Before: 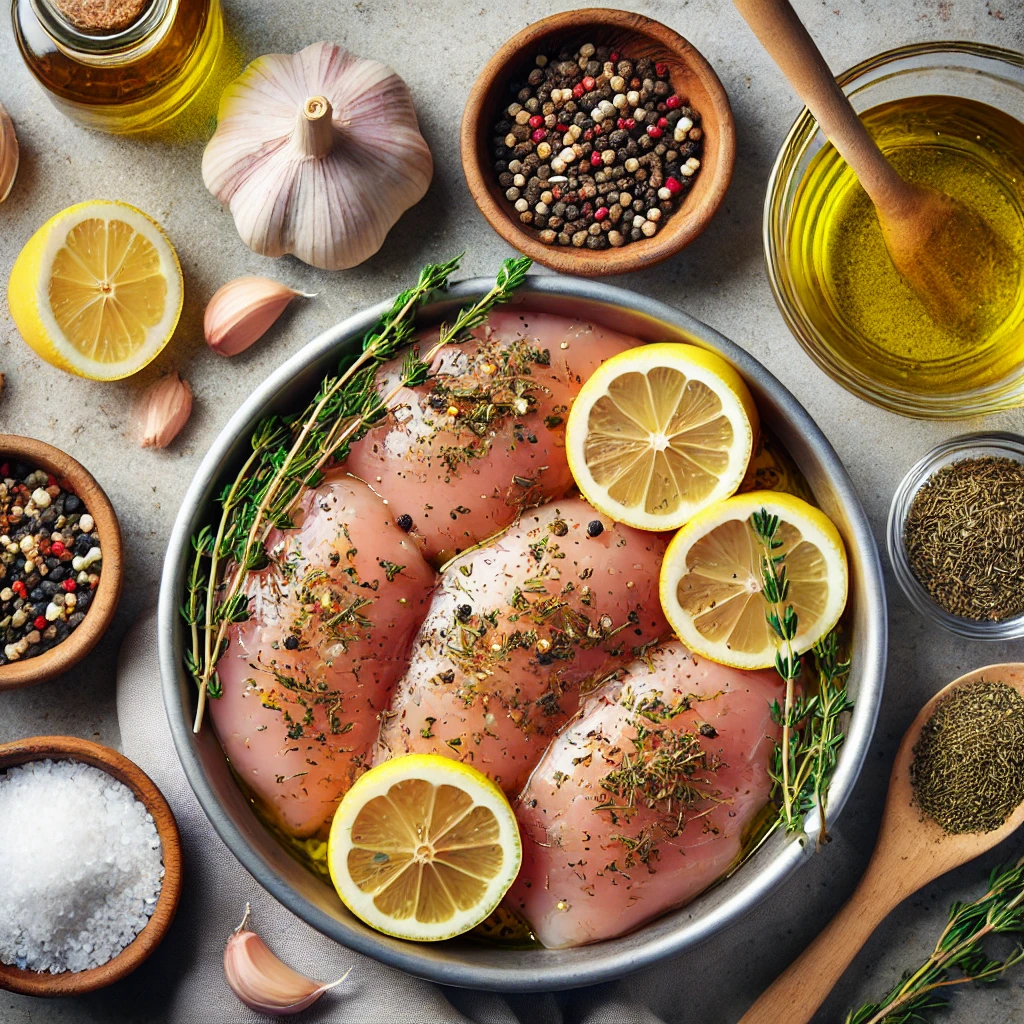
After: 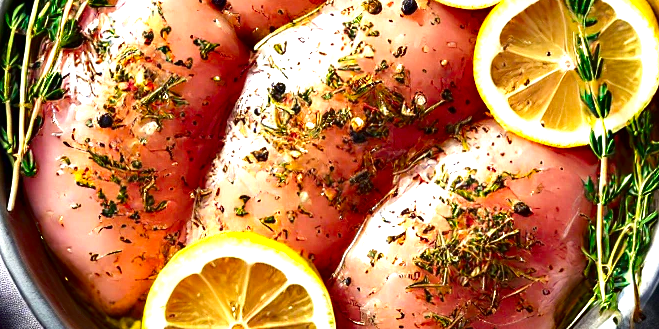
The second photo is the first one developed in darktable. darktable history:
exposure: exposure 1.001 EV, compensate highlight preservation false
contrast brightness saturation: contrast 0.101, brightness -0.264, saturation 0.141
crop: left 18.181%, top 50.997%, right 17.441%, bottom 16.816%
haze removal: compatibility mode true, adaptive false
